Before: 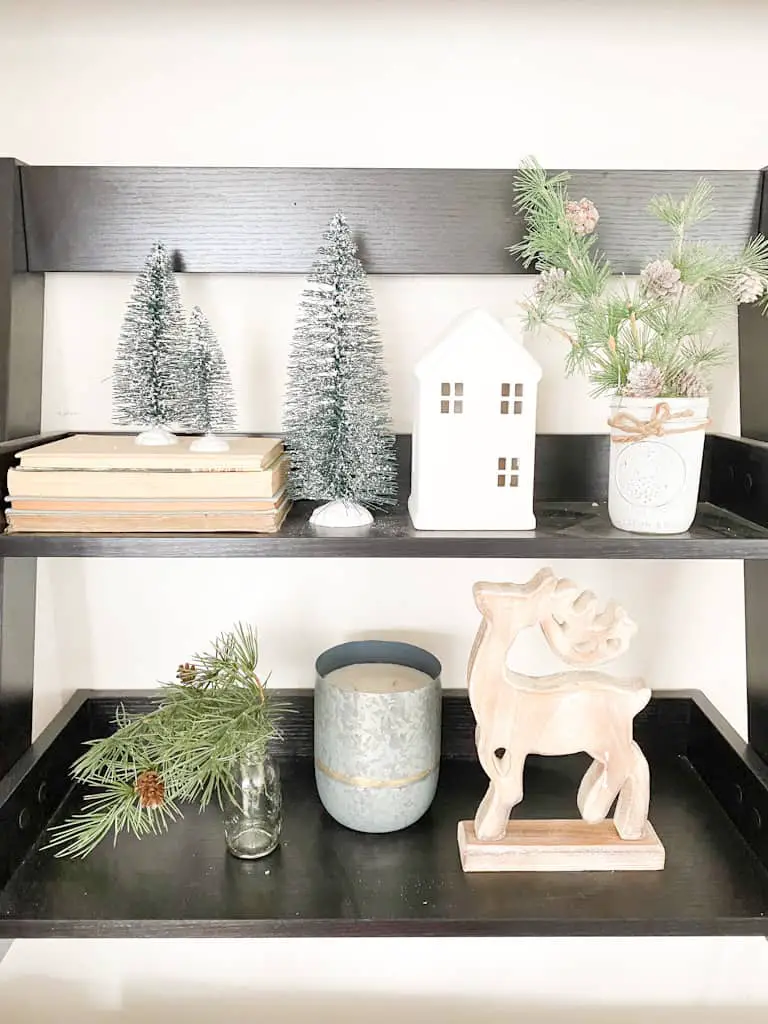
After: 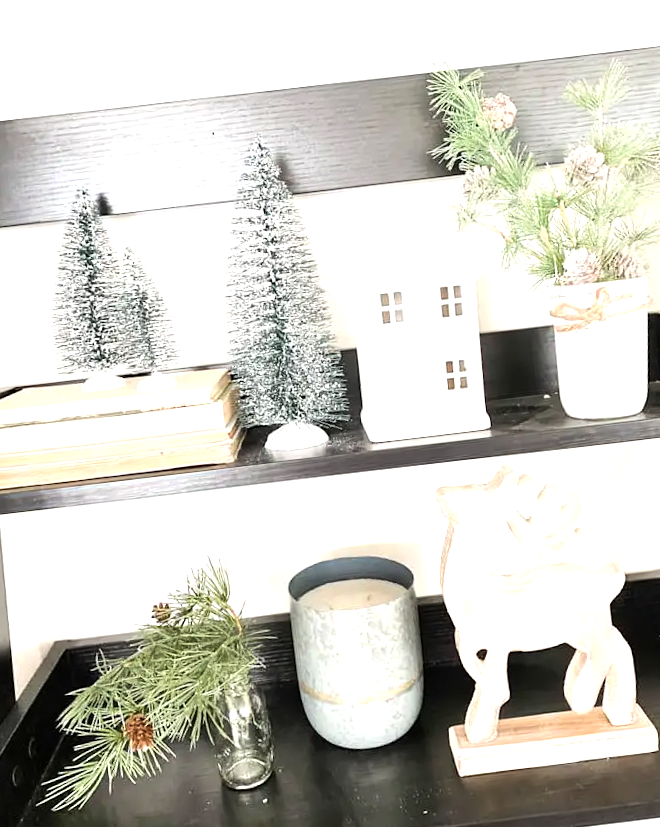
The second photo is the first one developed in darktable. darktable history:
rotate and perspective: rotation -6.83°, automatic cropping off
crop and rotate: left 11.831%, top 11.346%, right 13.429%, bottom 13.899%
tone equalizer: -8 EV -0.75 EV, -7 EV -0.7 EV, -6 EV -0.6 EV, -5 EV -0.4 EV, -3 EV 0.4 EV, -2 EV 0.6 EV, -1 EV 0.7 EV, +0 EV 0.75 EV, edges refinement/feathering 500, mask exposure compensation -1.57 EV, preserve details no
